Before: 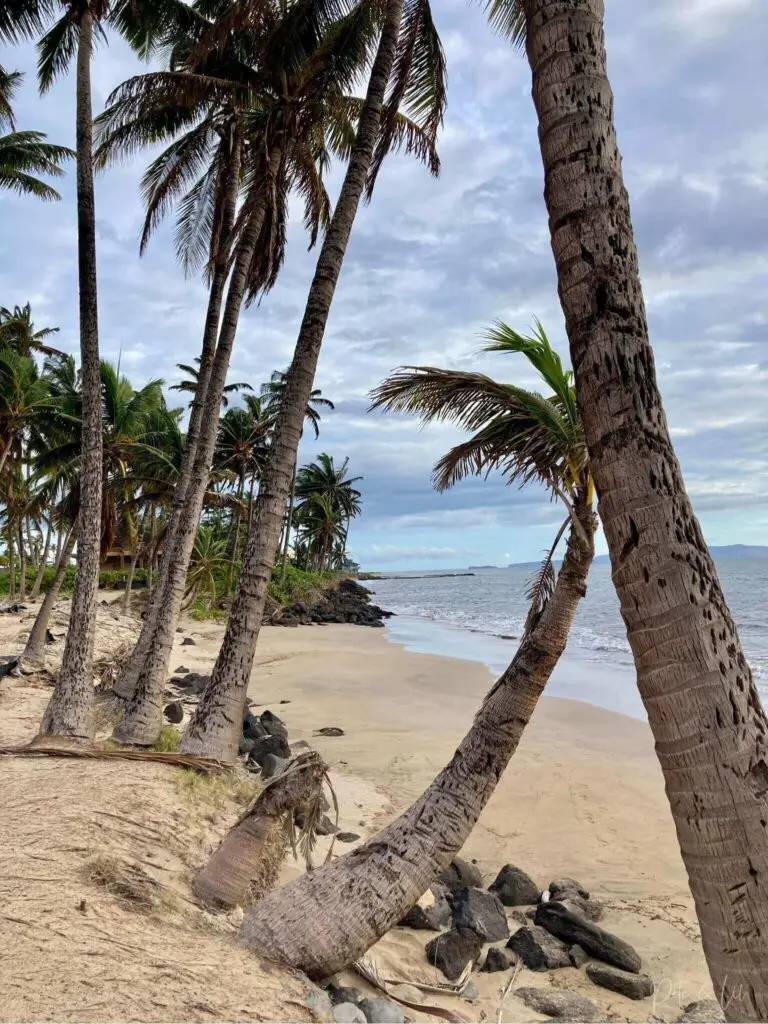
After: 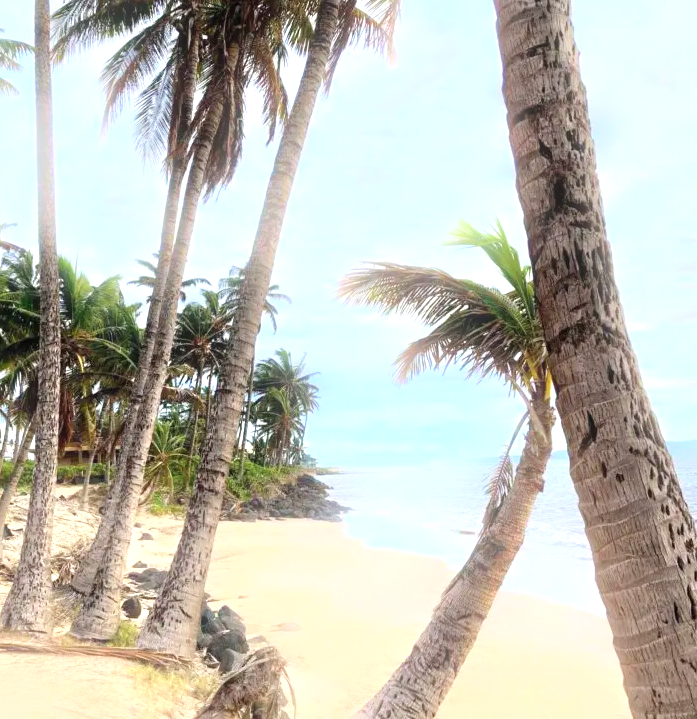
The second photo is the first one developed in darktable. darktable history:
bloom: size 5%, threshold 95%, strength 15%
crop: left 5.596%, top 10.314%, right 3.534%, bottom 19.395%
exposure: exposure 1 EV, compensate highlight preservation false
